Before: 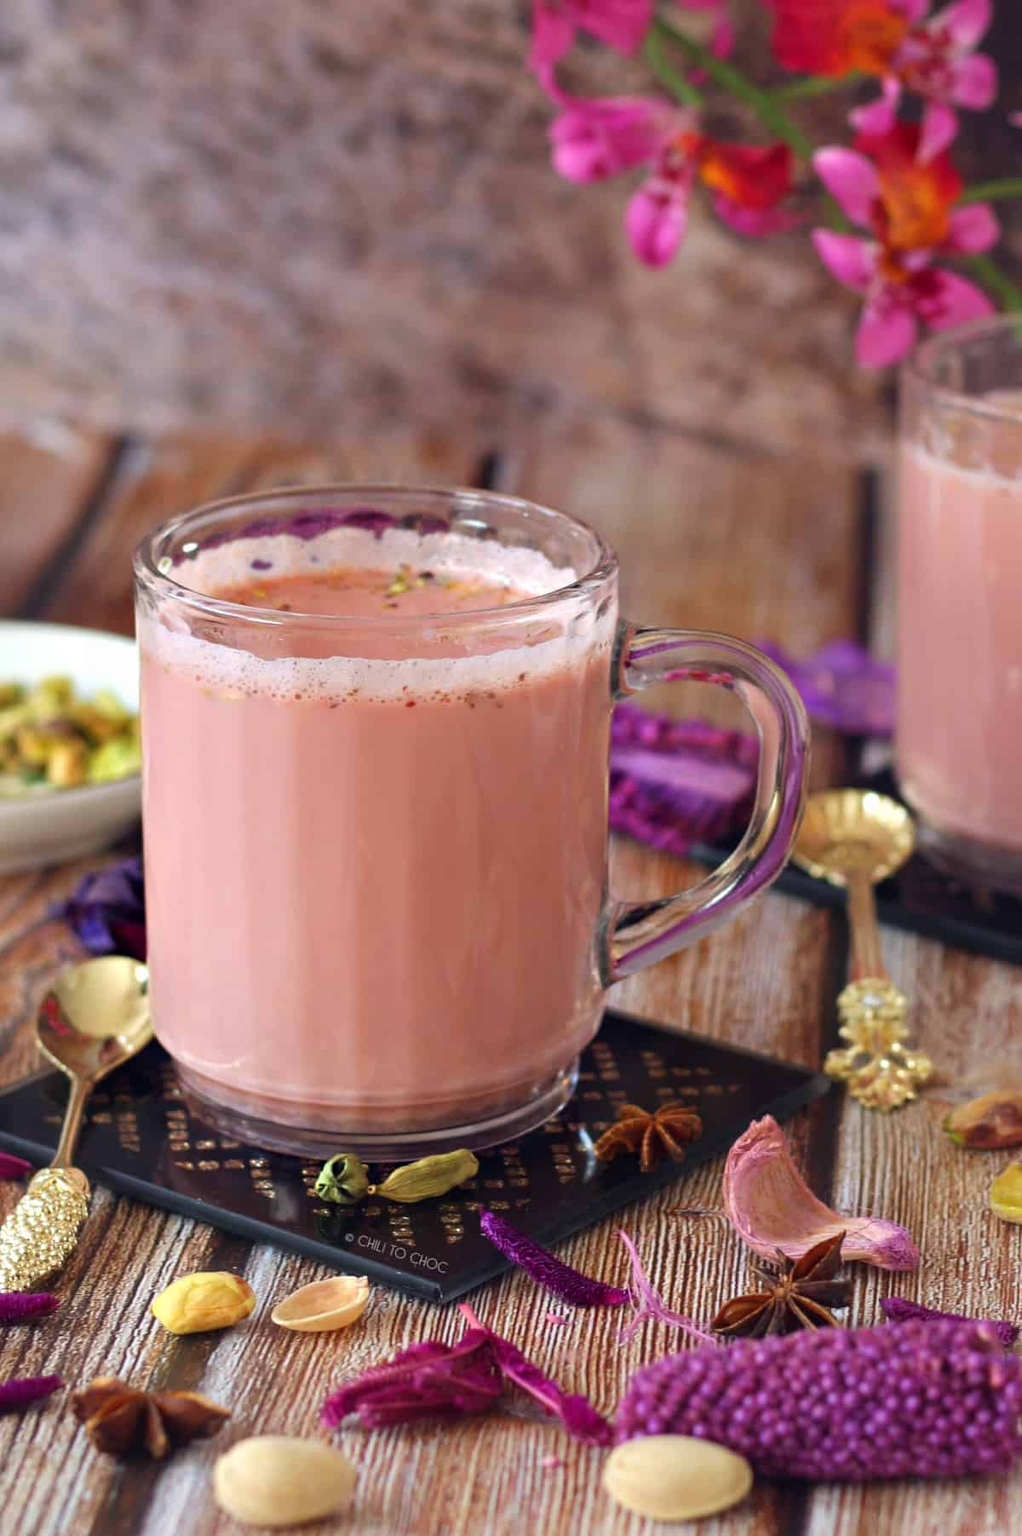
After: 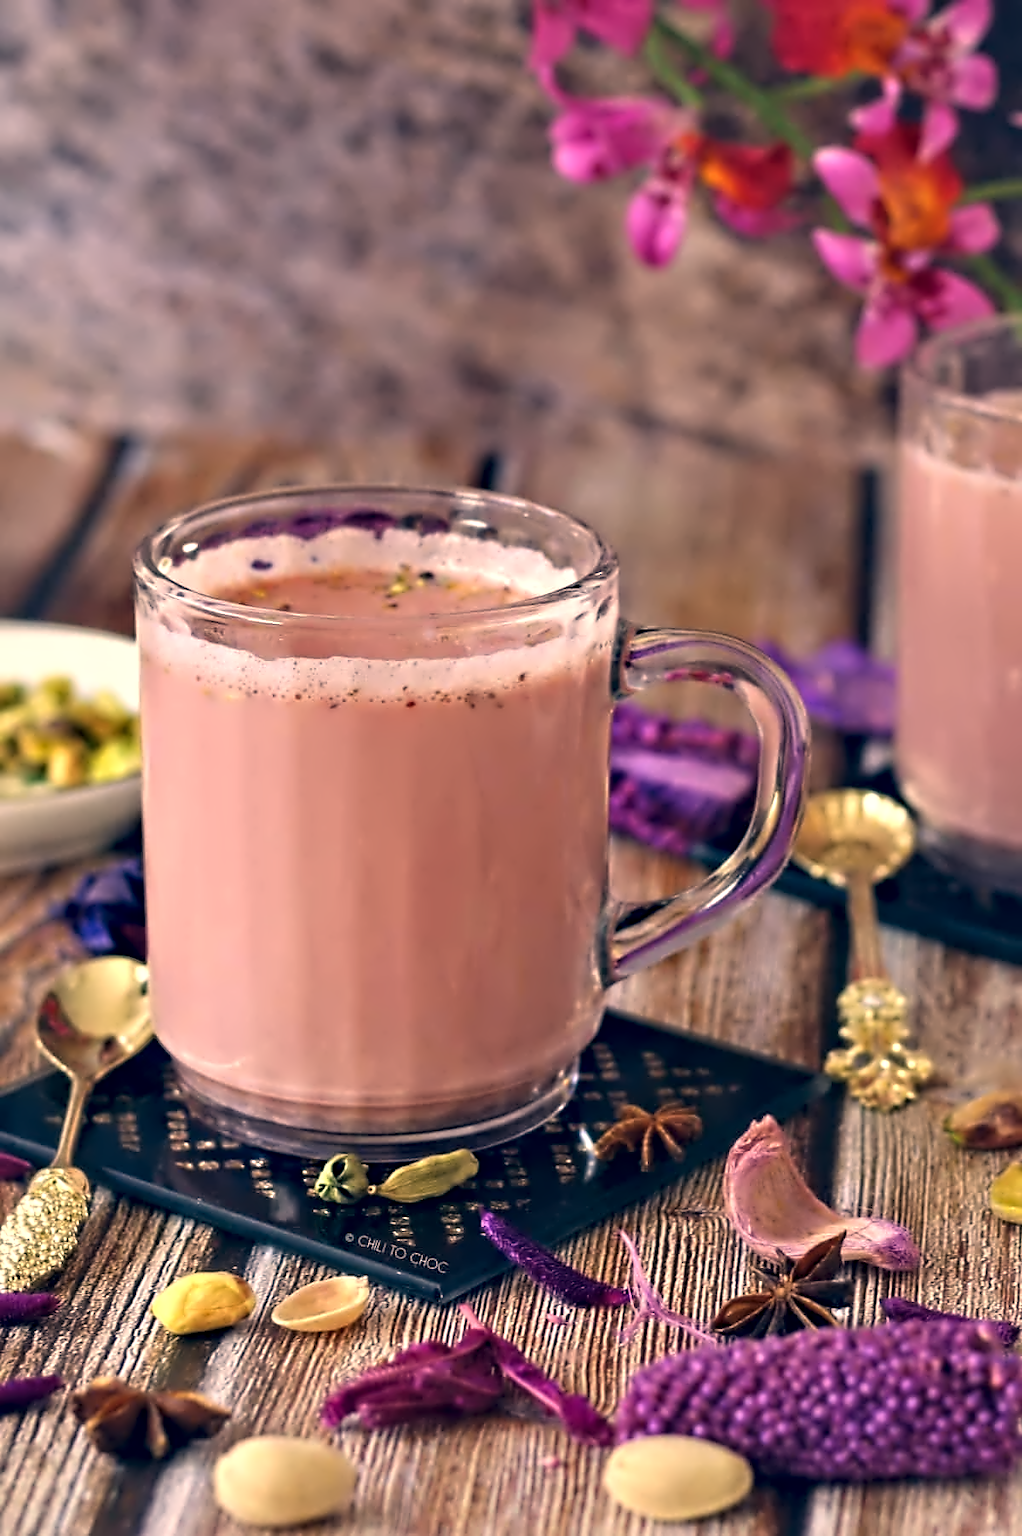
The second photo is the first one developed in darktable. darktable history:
color correction: highlights a* 10.36, highlights b* 14.56, shadows a* -9.93, shadows b* -14.8
contrast equalizer: octaves 7, y [[0.5, 0.542, 0.583, 0.625, 0.667, 0.708], [0.5 ×6], [0.5 ×6], [0, 0.033, 0.067, 0.1, 0.133, 0.167], [0, 0.05, 0.1, 0.15, 0.2, 0.25]]
